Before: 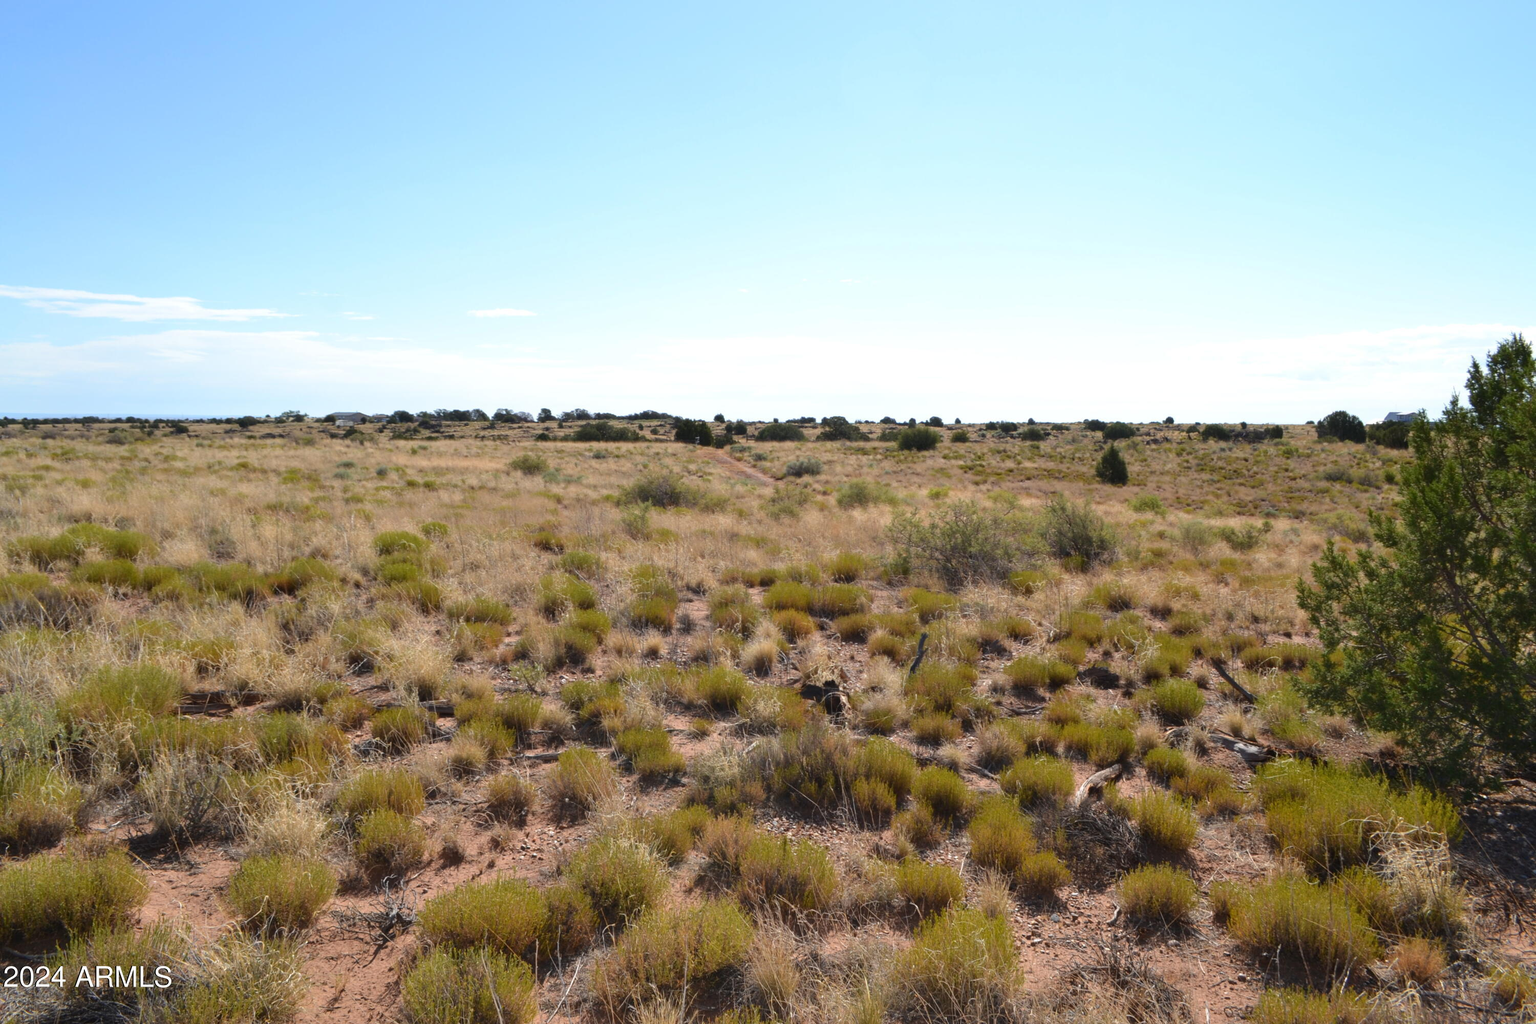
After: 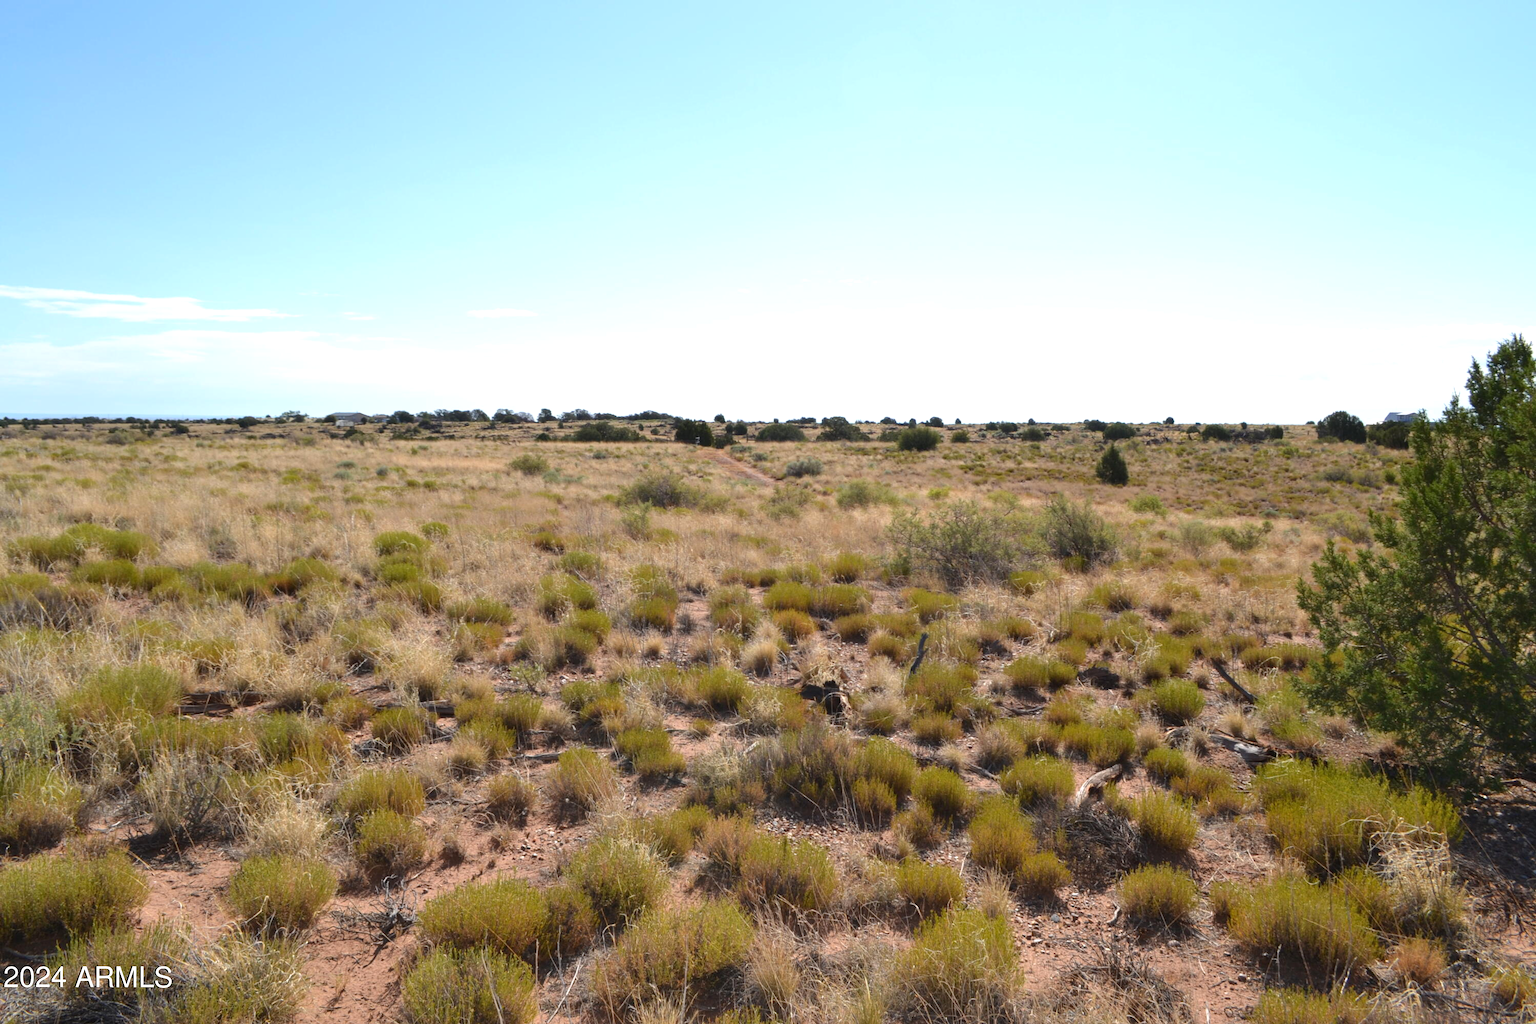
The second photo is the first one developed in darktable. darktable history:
exposure: exposure 0.198 EV, compensate exposure bias true, compensate highlight preservation false
tone equalizer: on, module defaults
